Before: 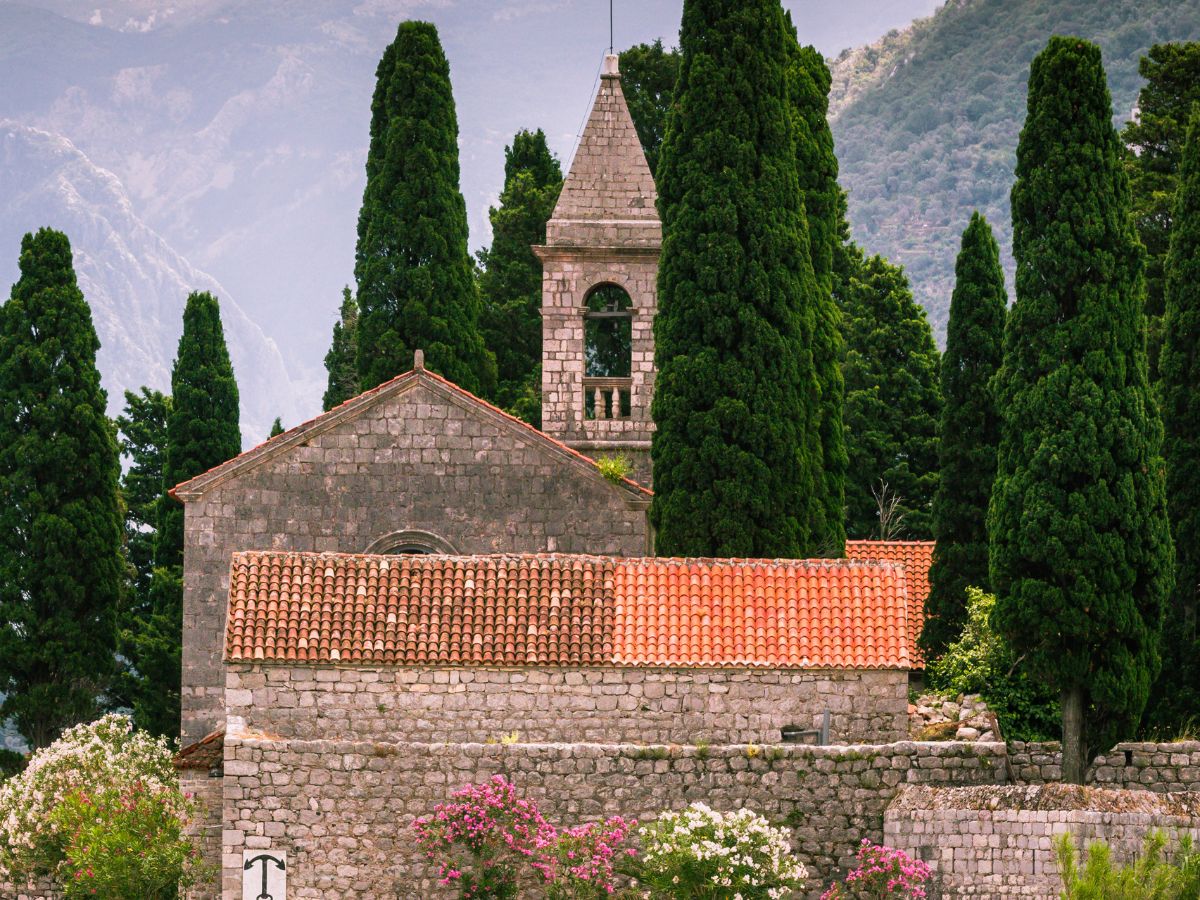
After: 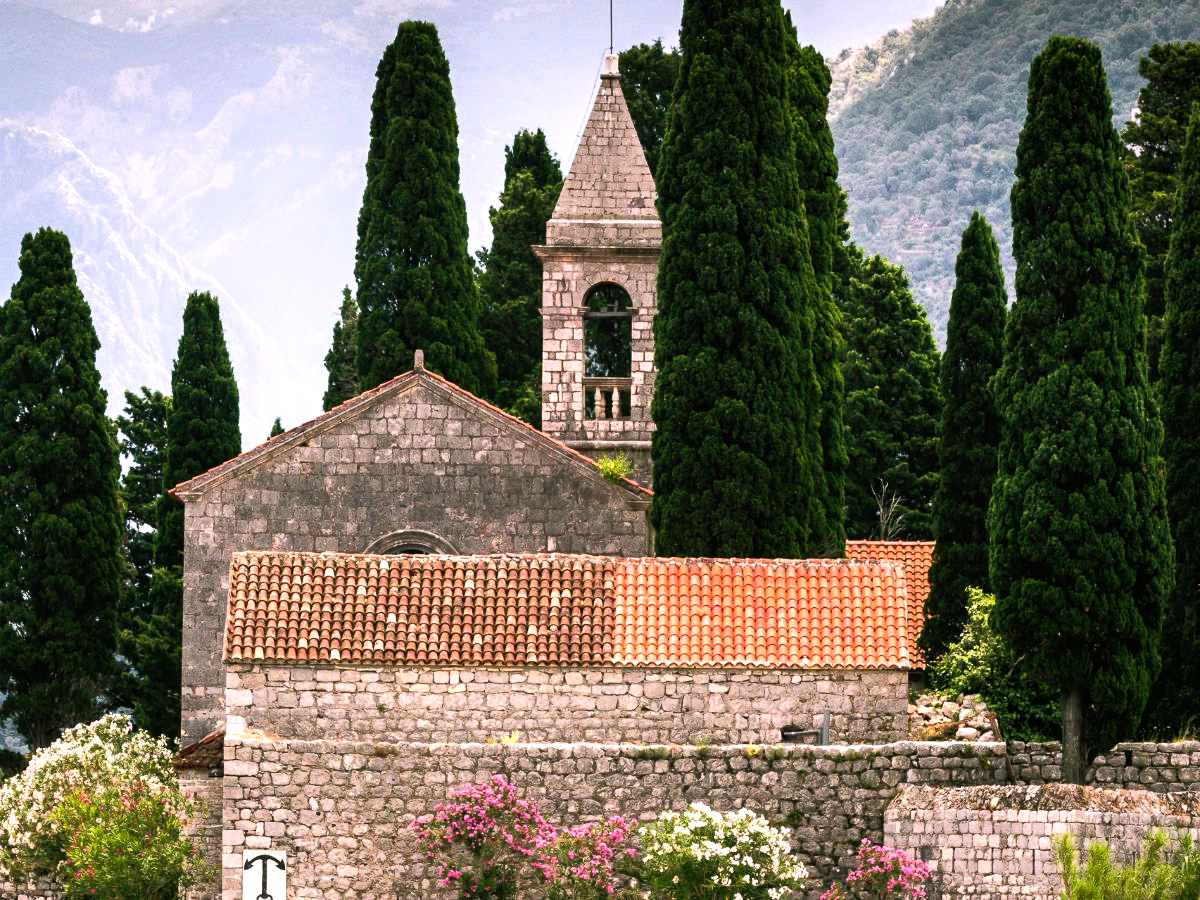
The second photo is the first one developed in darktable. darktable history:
rgb curve: curves: ch0 [(0, 0) (0.078, 0.051) (0.929, 0.956) (1, 1)], compensate middle gray true
tone equalizer: -8 EV -0.417 EV, -7 EV -0.389 EV, -6 EV -0.333 EV, -5 EV -0.222 EV, -3 EV 0.222 EV, -2 EV 0.333 EV, -1 EV 0.389 EV, +0 EV 0.417 EV, edges refinement/feathering 500, mask exposure compensation -1.57 EV, preserve details no
levels: levels [0, 0.48, 0.961]
